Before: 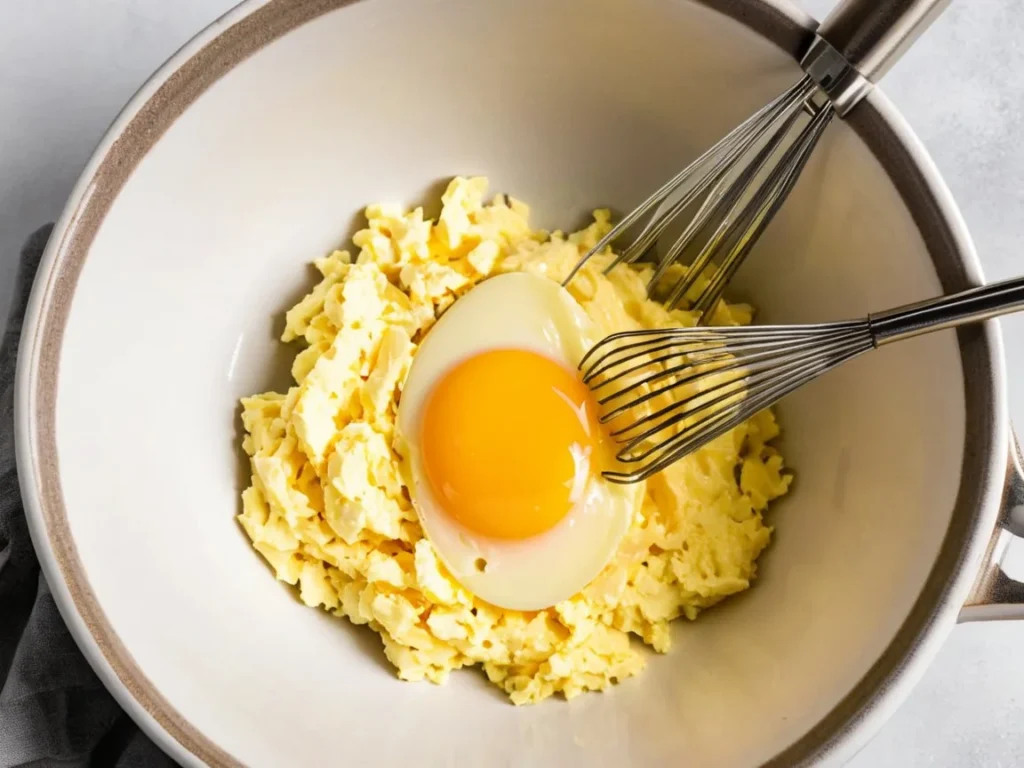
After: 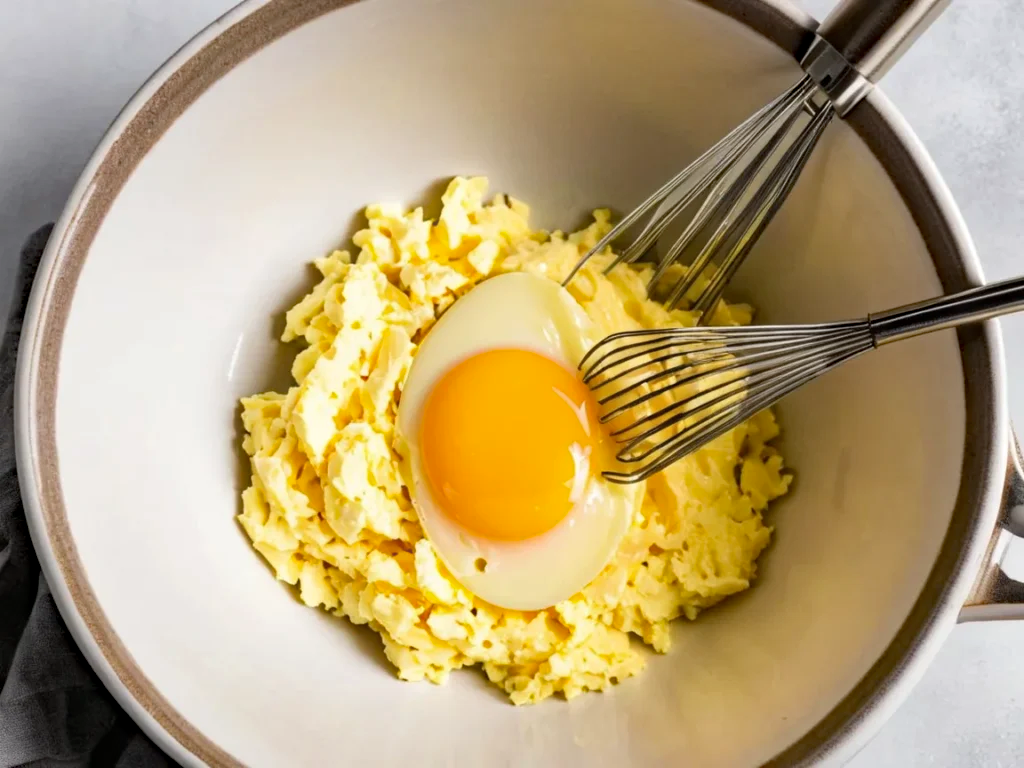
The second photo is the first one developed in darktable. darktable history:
haze removal: strength 0.302, distance 0.253, compatibility mode true, adaptive false
